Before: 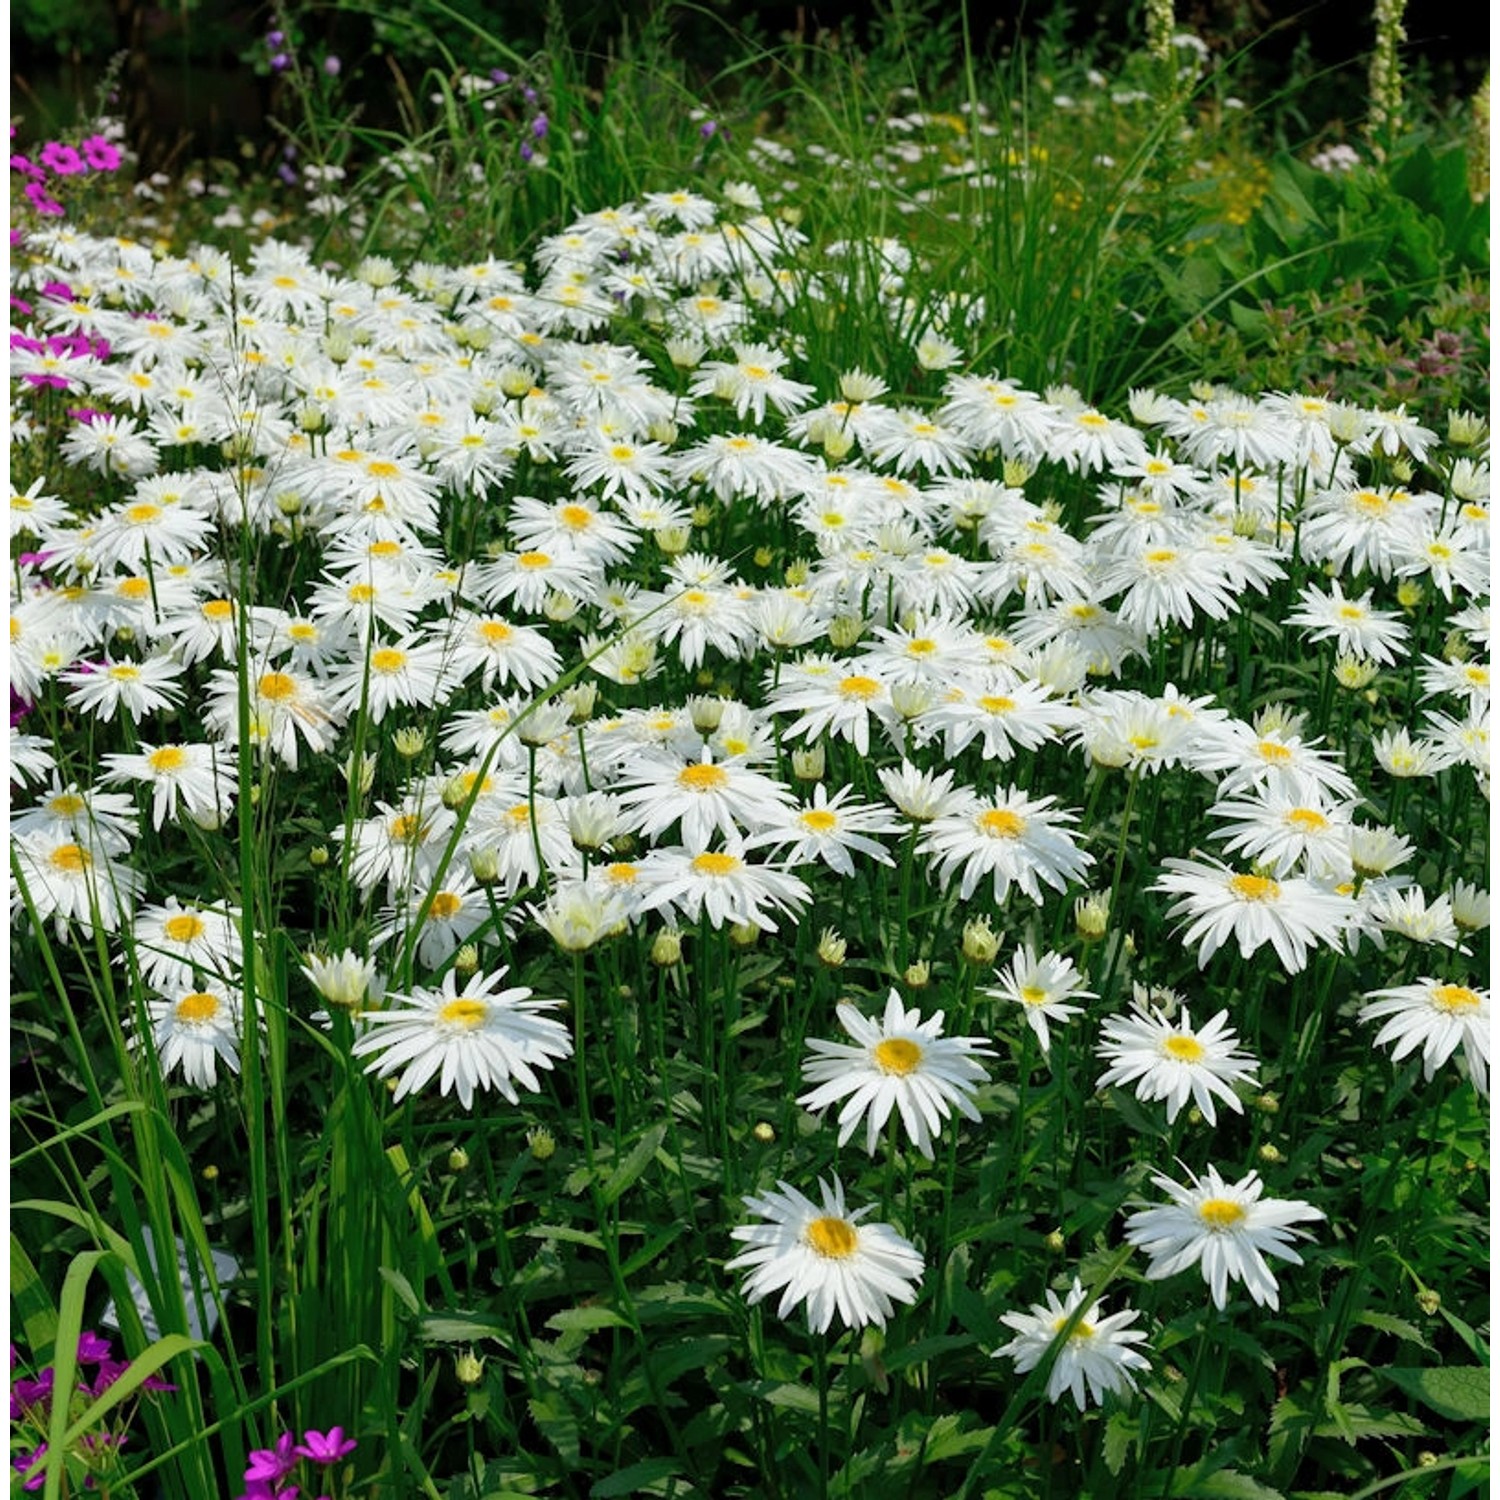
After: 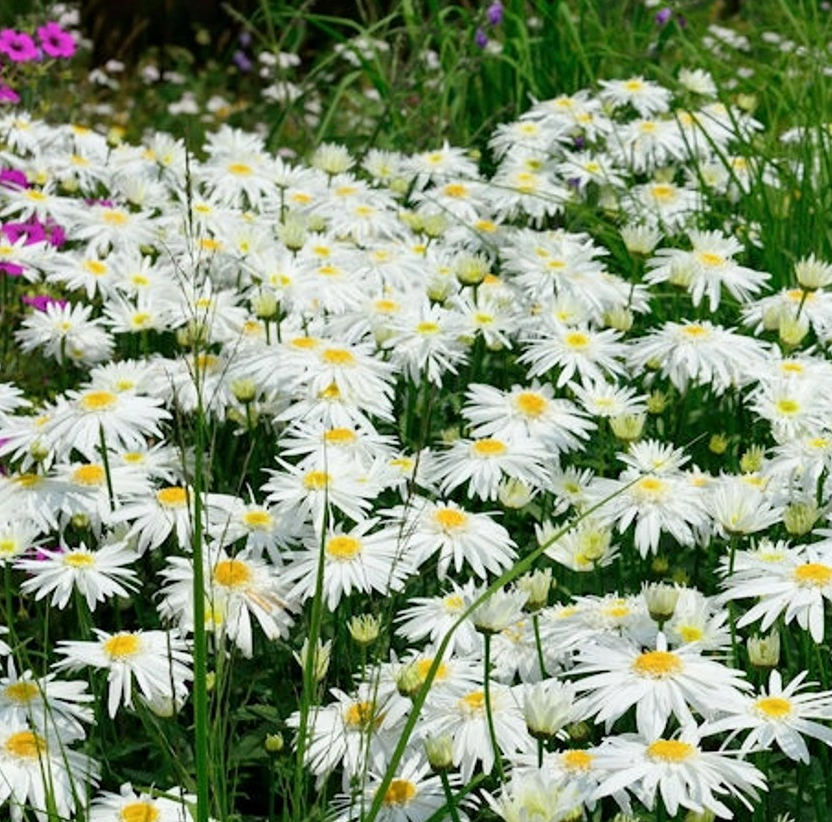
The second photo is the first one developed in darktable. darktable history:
crop and rotate: left 3.059%, top 7.545%, right 41.453%, bottom 37.589%
shadows and highlights: shadows -28.5, highlights 29.28
